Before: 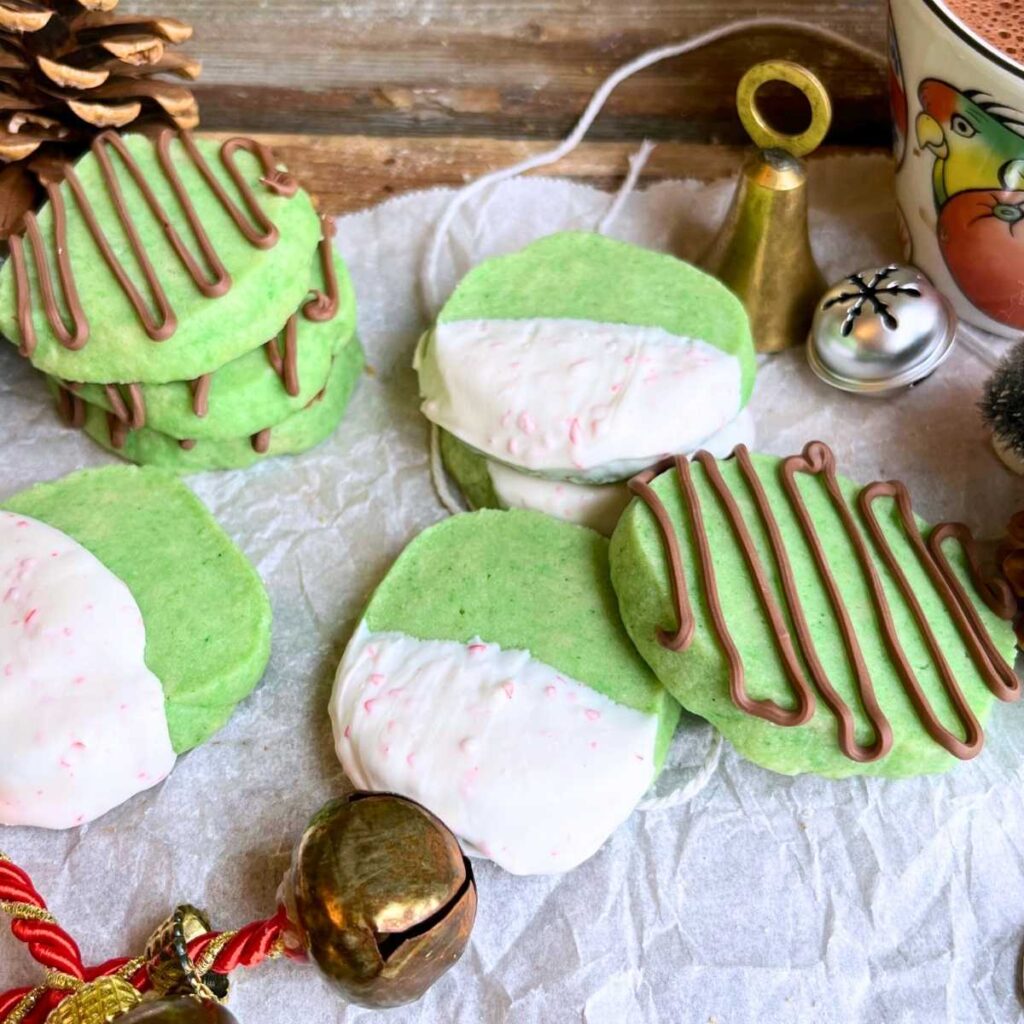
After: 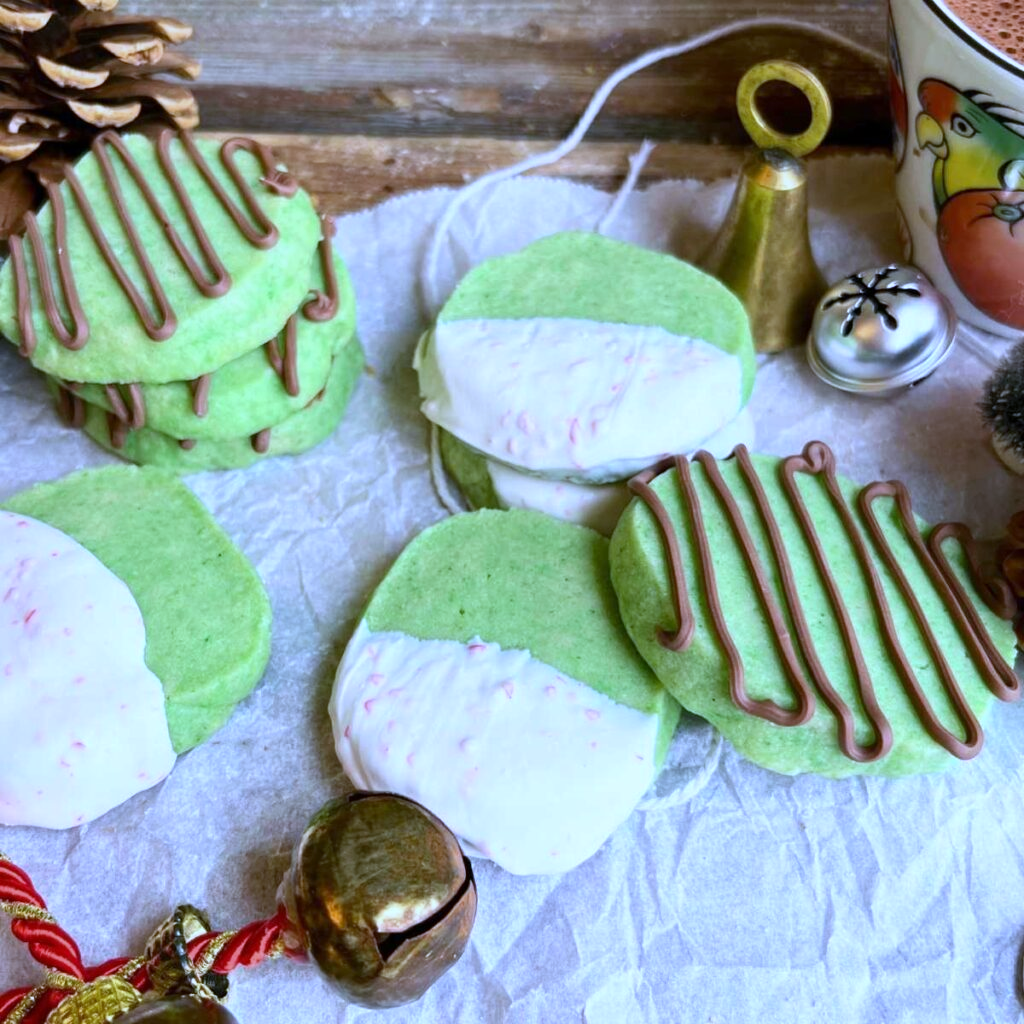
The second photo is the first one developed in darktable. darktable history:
white balance: red 0.871, blue 1.249
